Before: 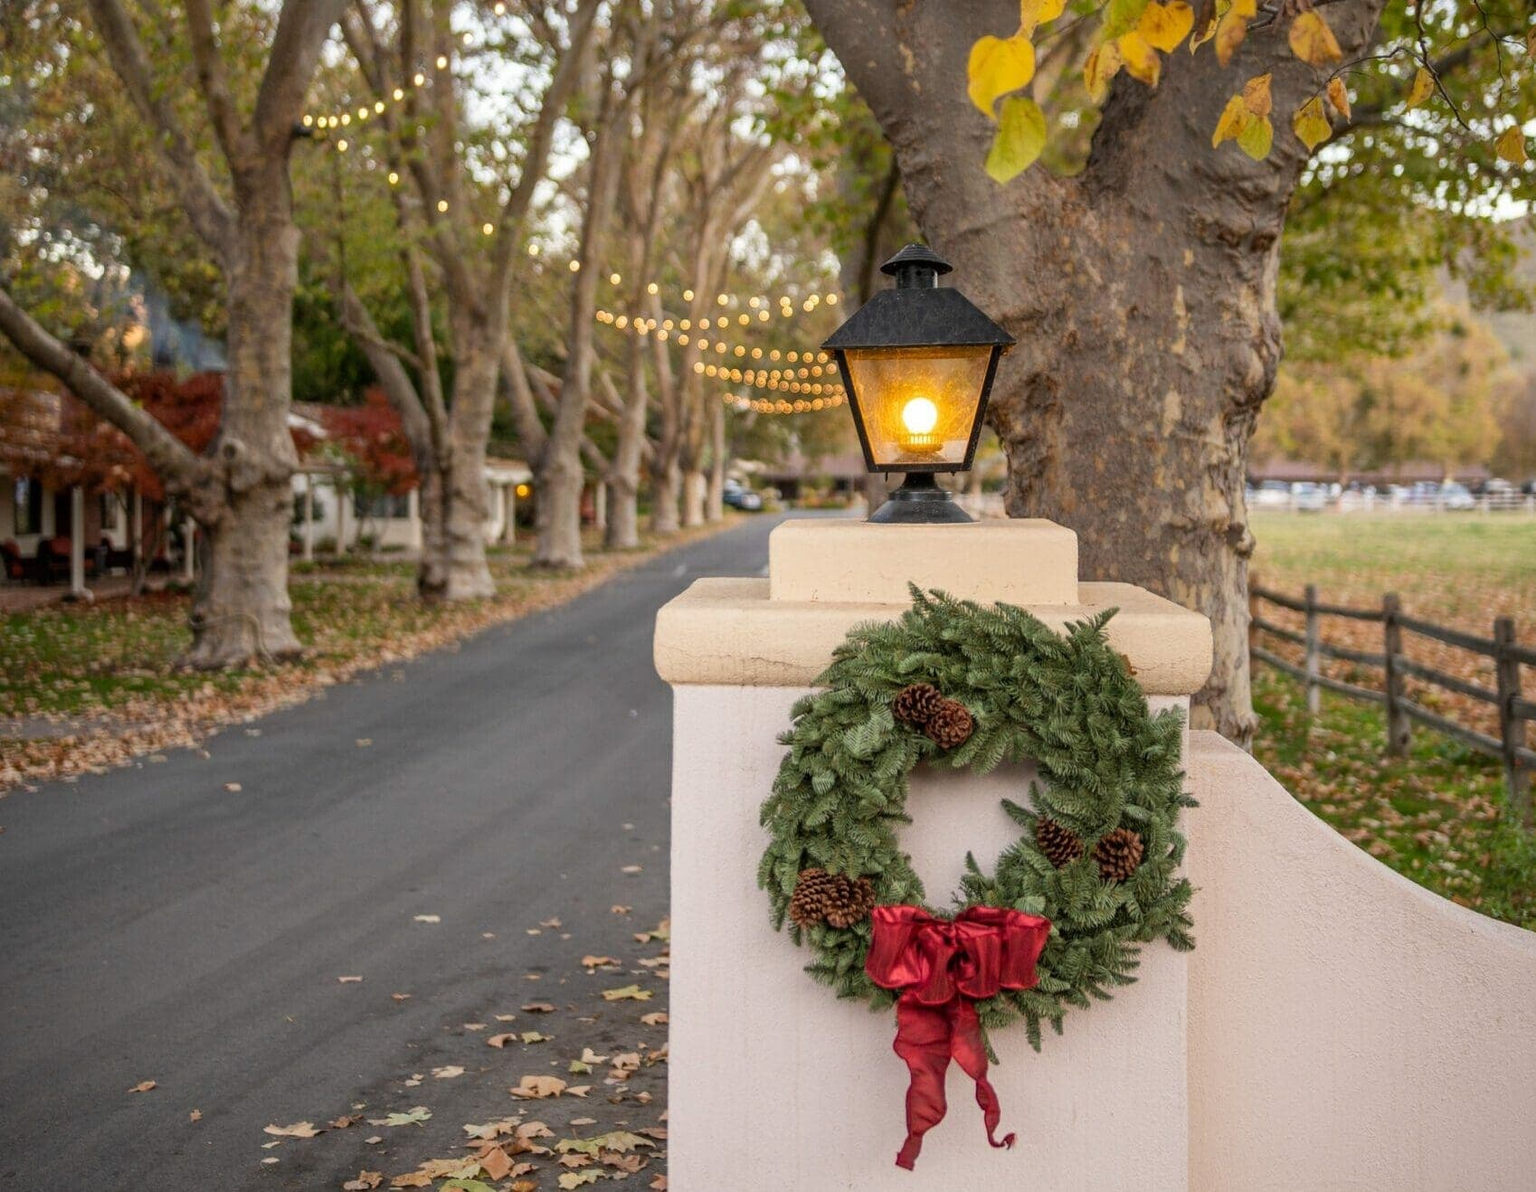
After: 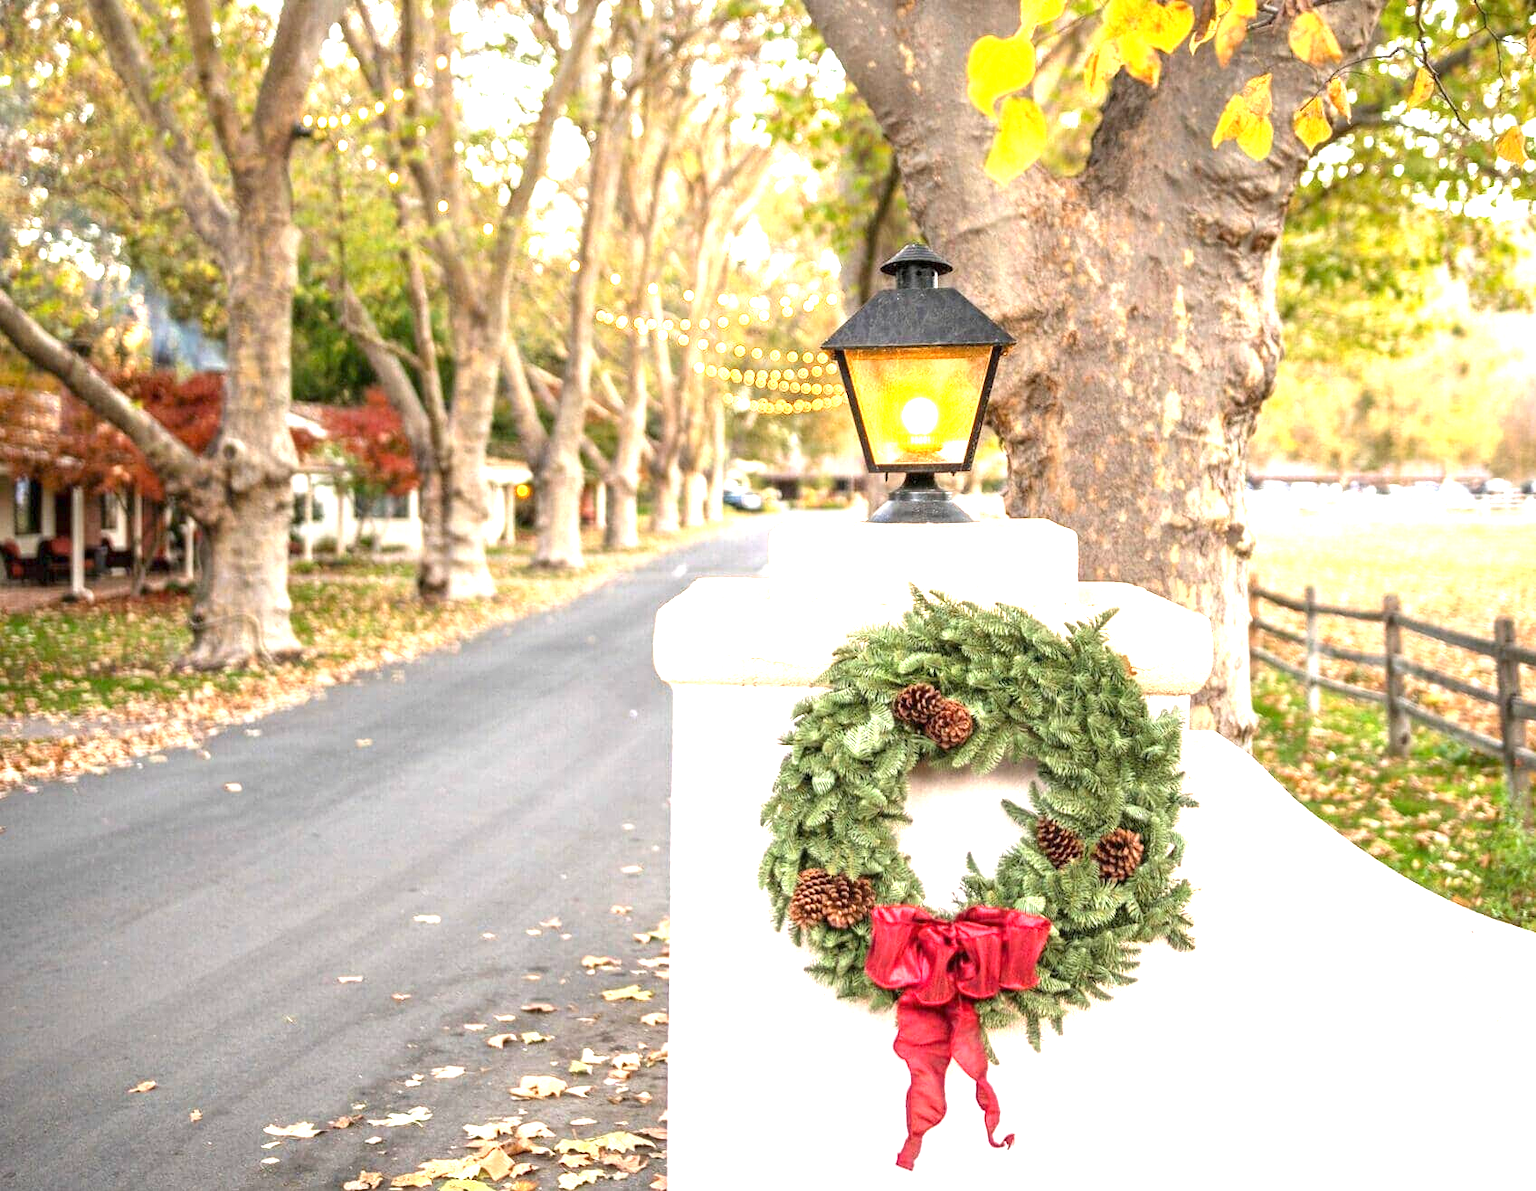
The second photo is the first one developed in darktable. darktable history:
crop: bottom 0.071%
exposure: exposure 2 EV, compensate highlight preservation false
